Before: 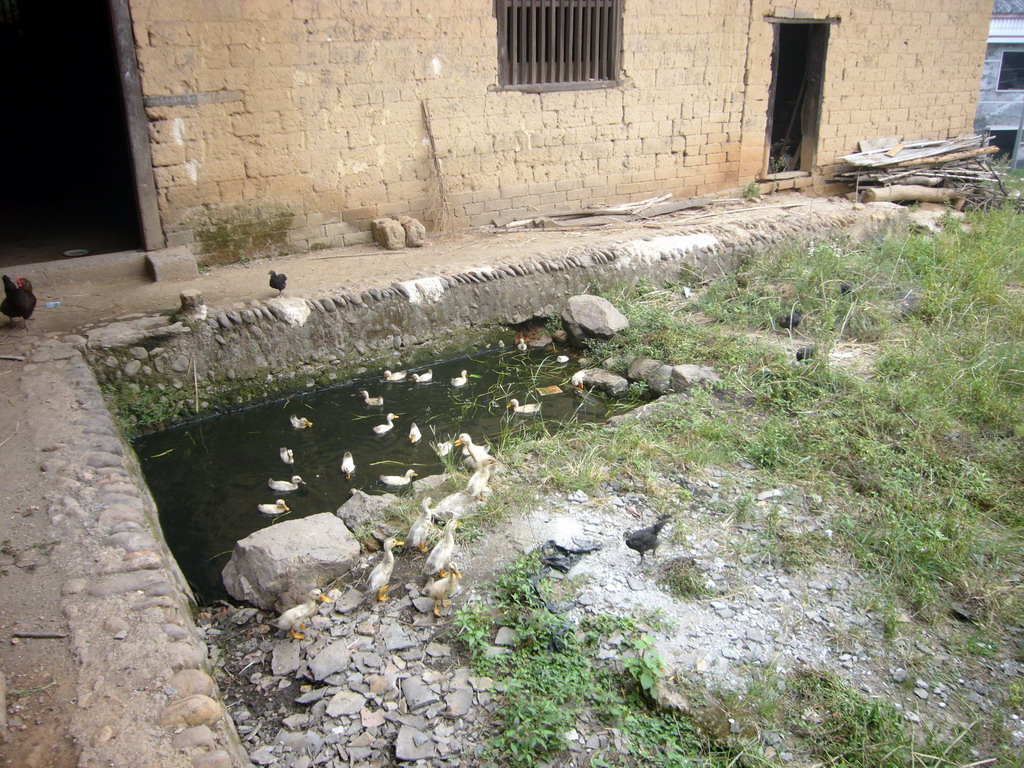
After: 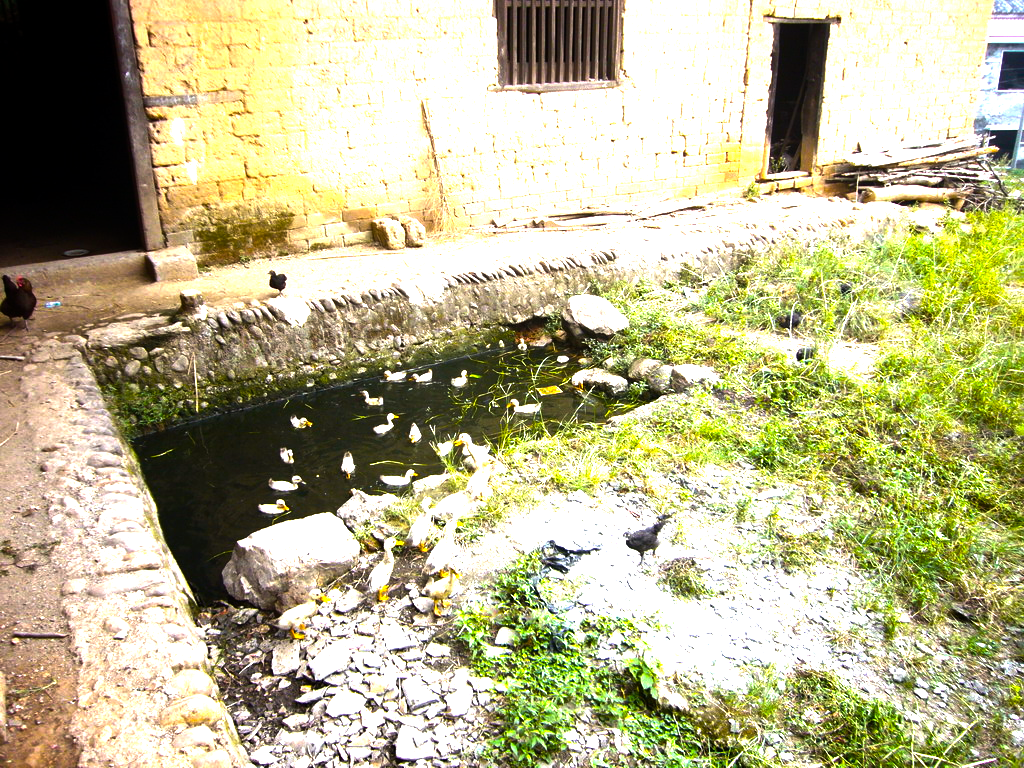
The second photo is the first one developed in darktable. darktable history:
color balance rgb: power › luminance -3.693%, power › chroma 0.582%, power › hue 41.02°, perceptual saturation grading › global saturation 25.916%, perceptual brilliance grading › highlights 74.232%, perceptual brilliance grading › shadows -30.299%, global vibrance 50.686%
